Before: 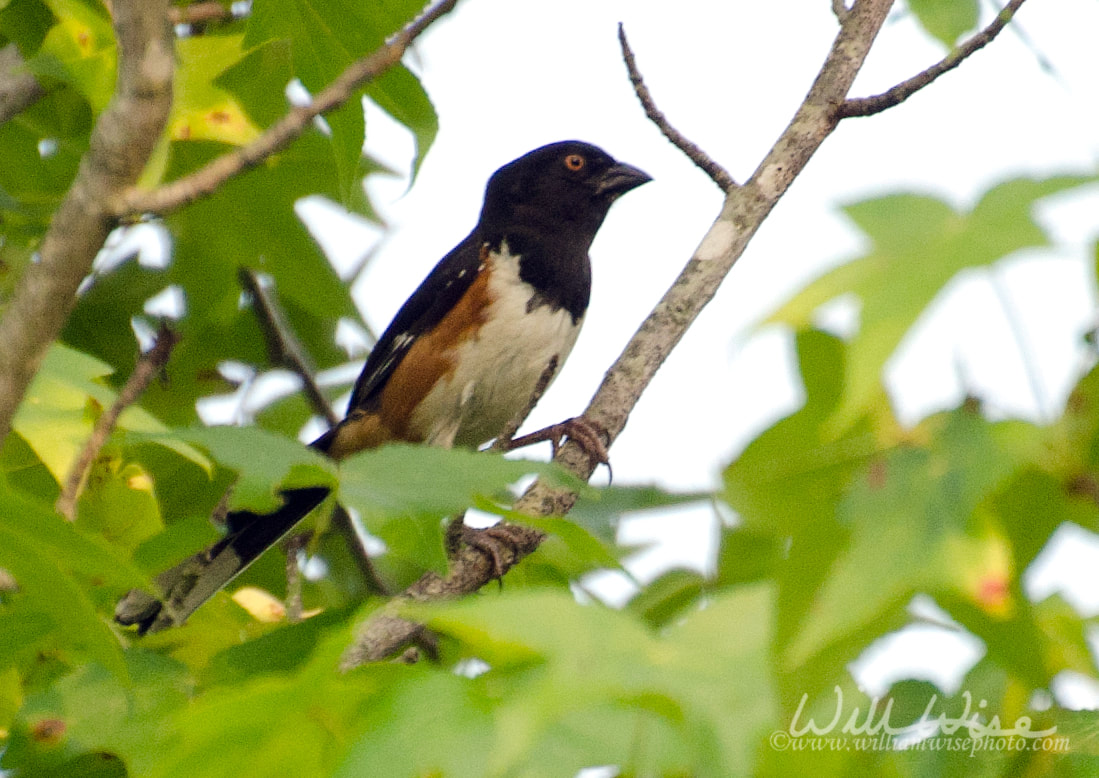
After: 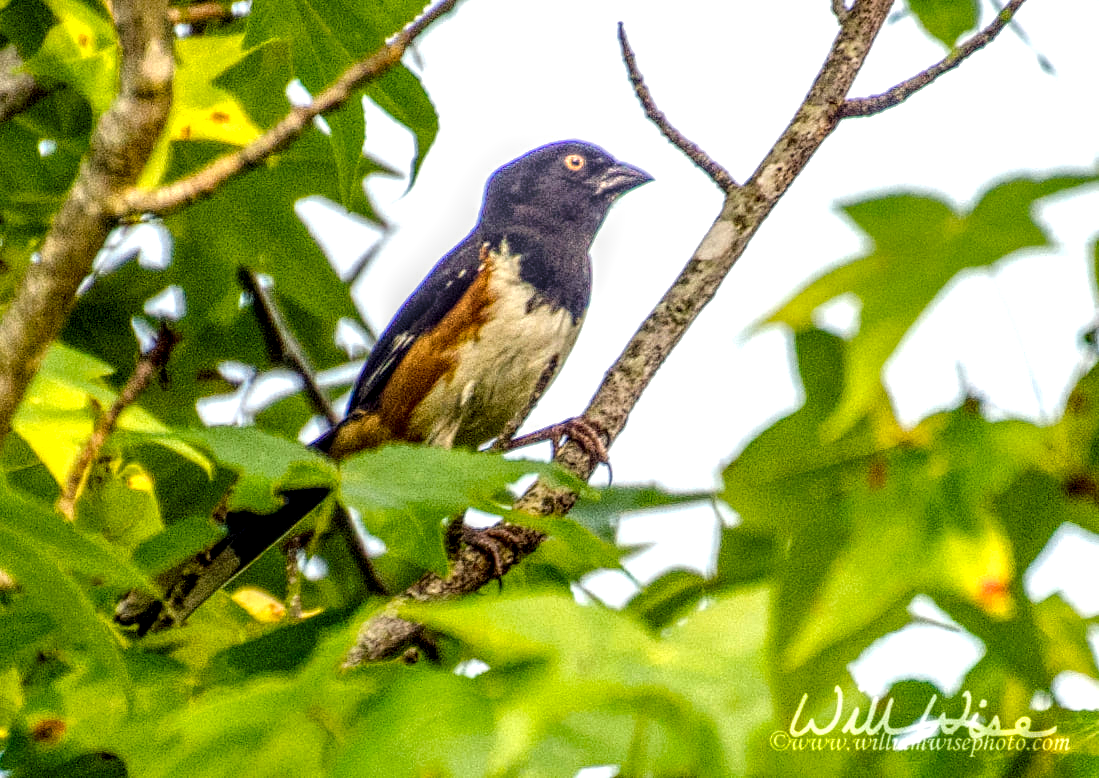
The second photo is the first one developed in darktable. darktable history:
color balance rgb: linear chroma grading › global chroma 15%, perceptual saturation grading › global saturation 30%
local contrast: highlights 0%, shadows 0%, detail 300%, midtone range 0.3
